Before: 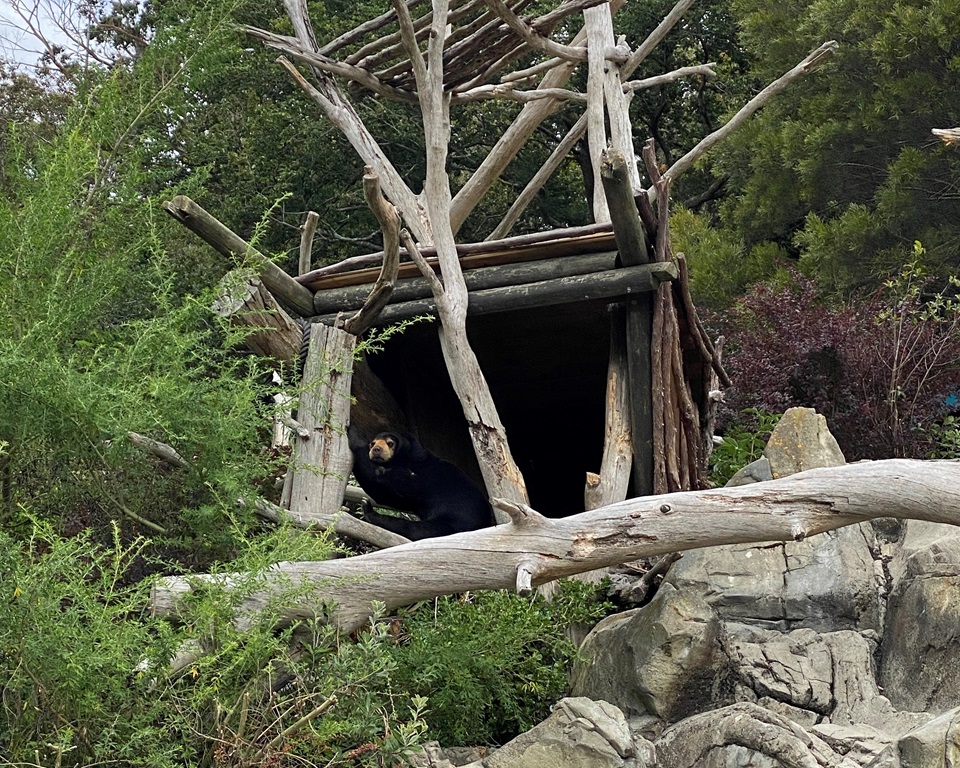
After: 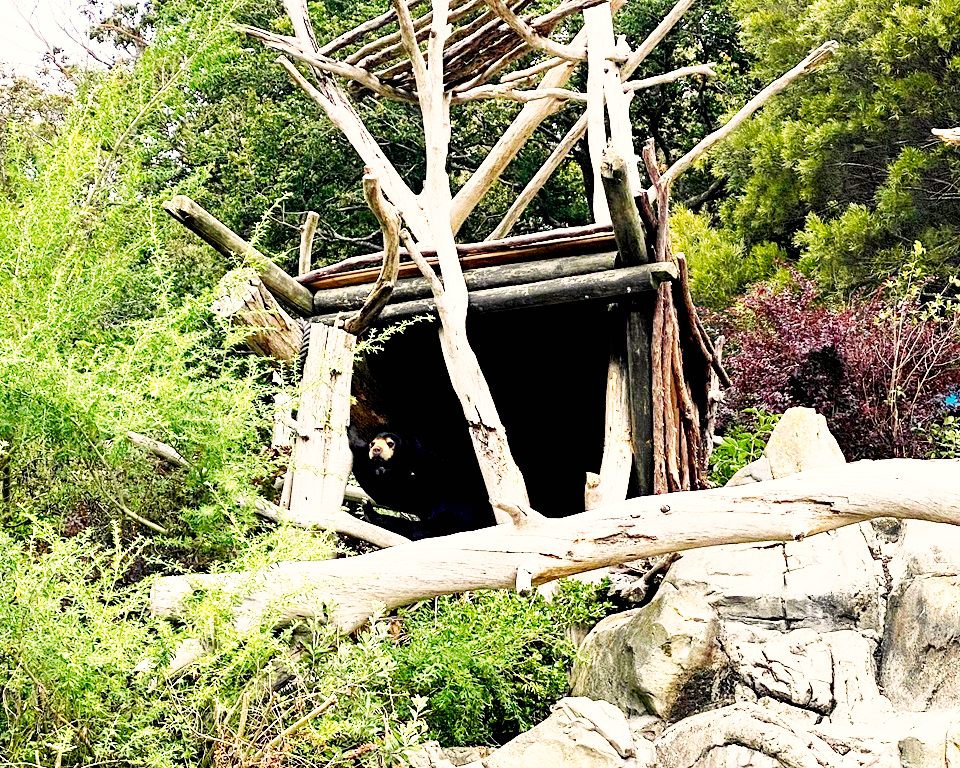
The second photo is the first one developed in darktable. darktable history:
color correction: highlights a* 3.84, highlights b* 5.07
base curve: curves: ch0 [(0, 0) (0.007, 0.004) (0.027, 0.03) (0.046, 0.07) (0.207, 0.54) (0.442, 0.872) (0.673, 0.972) (1, 1)], preserve colors none
exposure: black level correction 0.011, exposure 1.088 EV, compensate exposure bias true, compensate highlight preservation false
